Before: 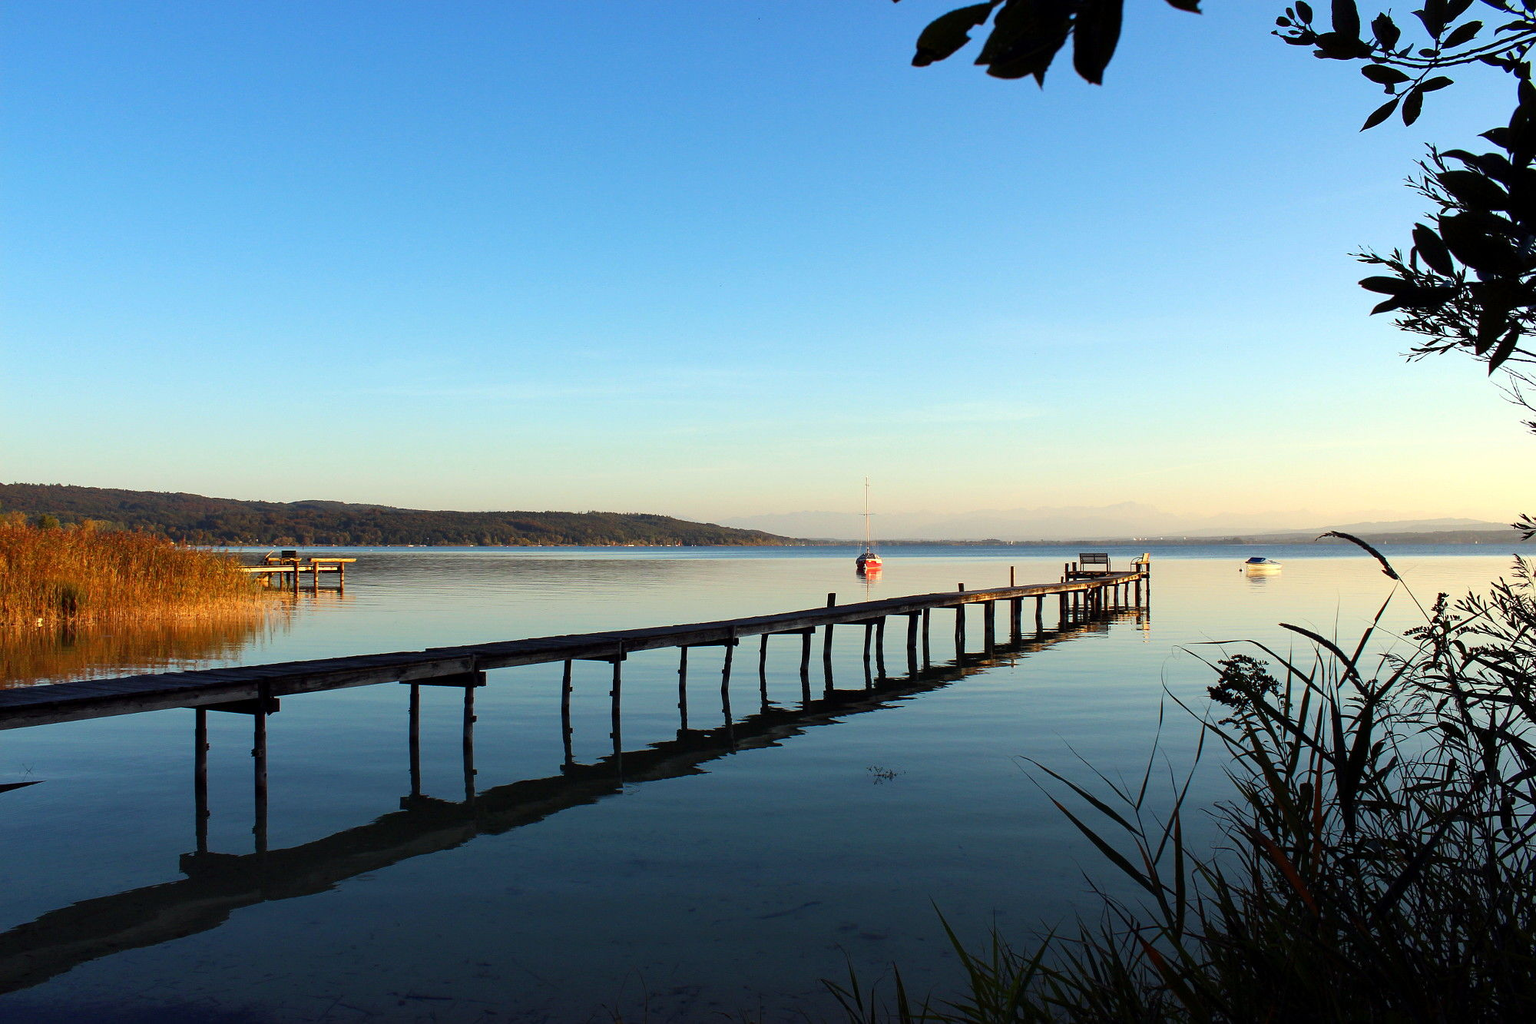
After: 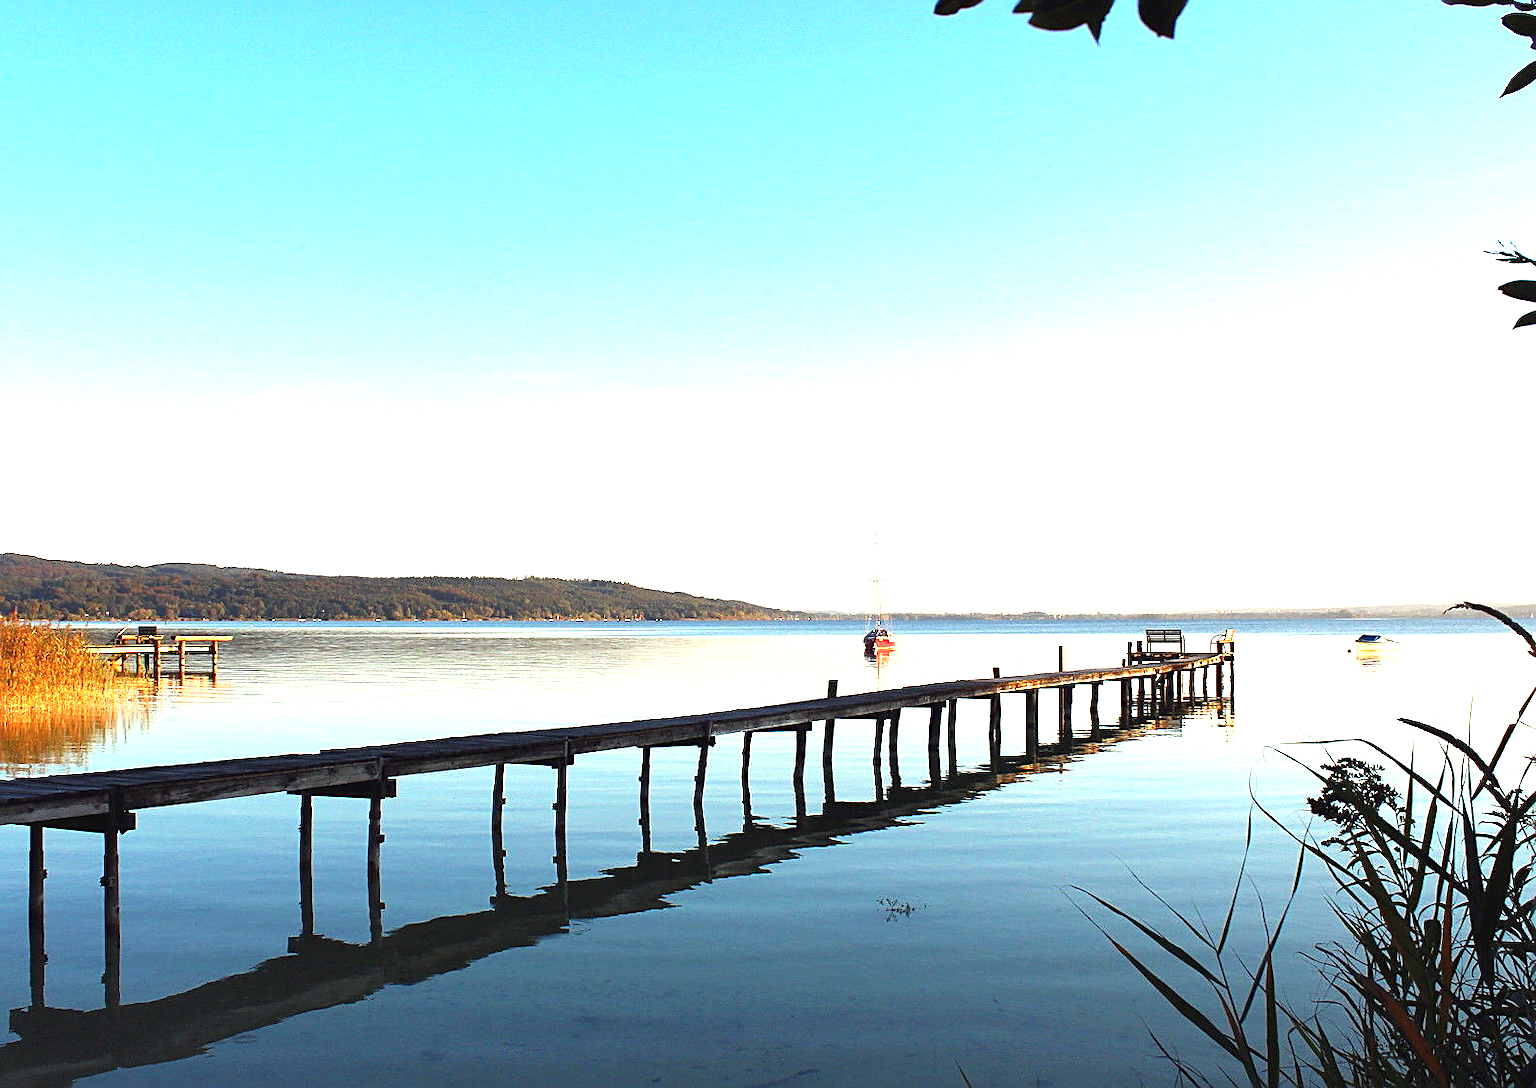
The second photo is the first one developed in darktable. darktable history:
sharpen: on, module defaults
crop: left 11.225%, top 5.381%, right 9.565%, bottom 10.314%
exposure: black level correction -0.002, exposure 1.35 EV, compensate highlight preservation false
